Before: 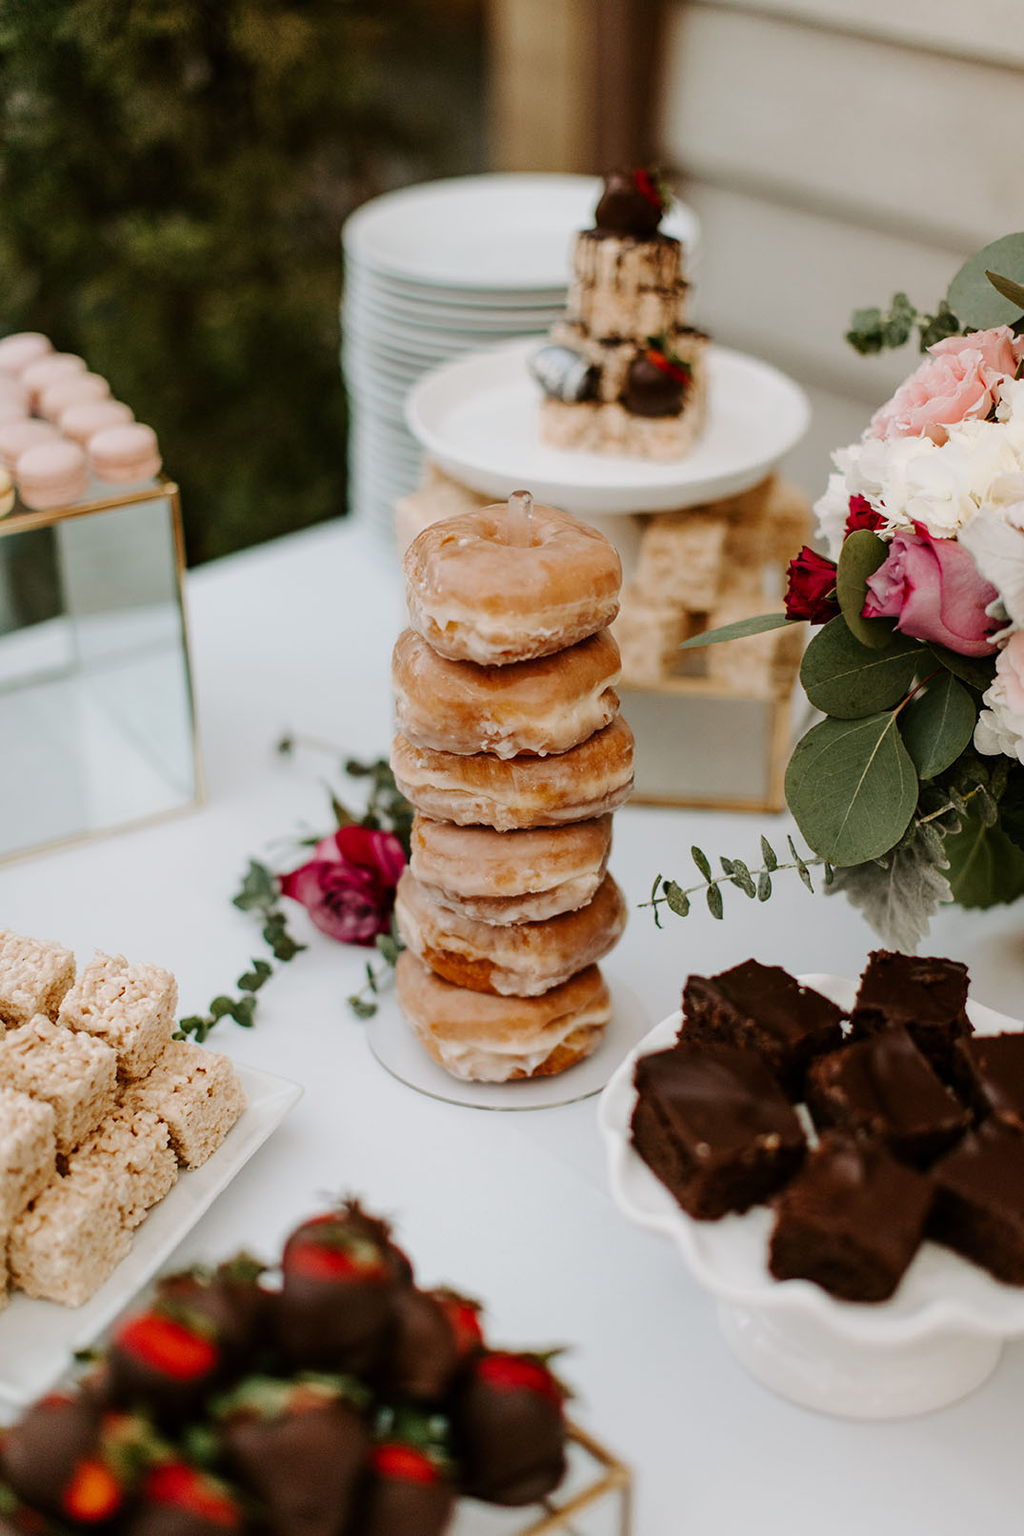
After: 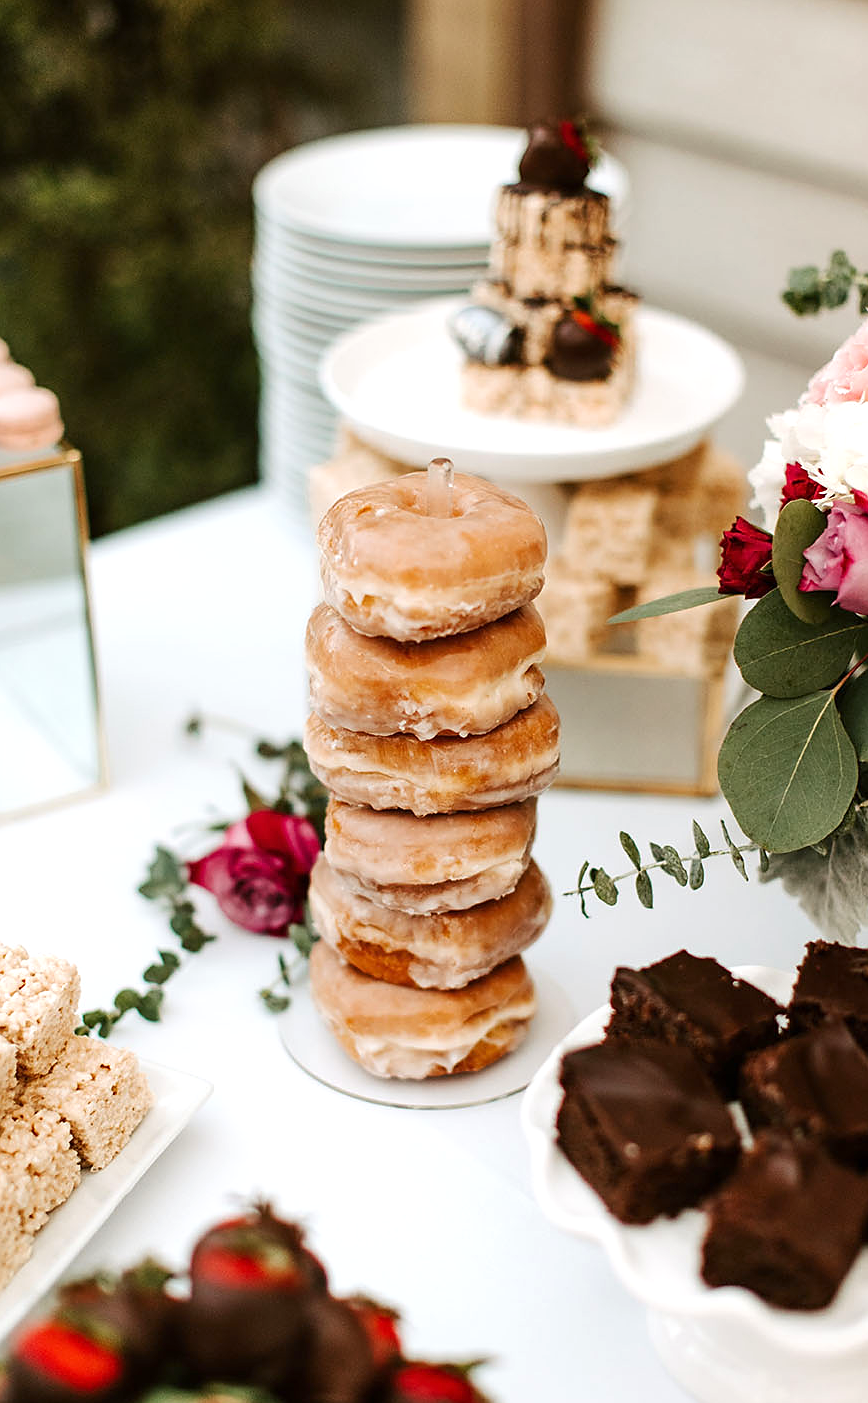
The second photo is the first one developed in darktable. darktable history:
crop: left 9.925%, top 3.561%, right 9.284%, bottom 9.424%
exposure: exposure 0.61 EV, compensate highlight preservation false
sharpen: radius 0.982, amount 0.615
